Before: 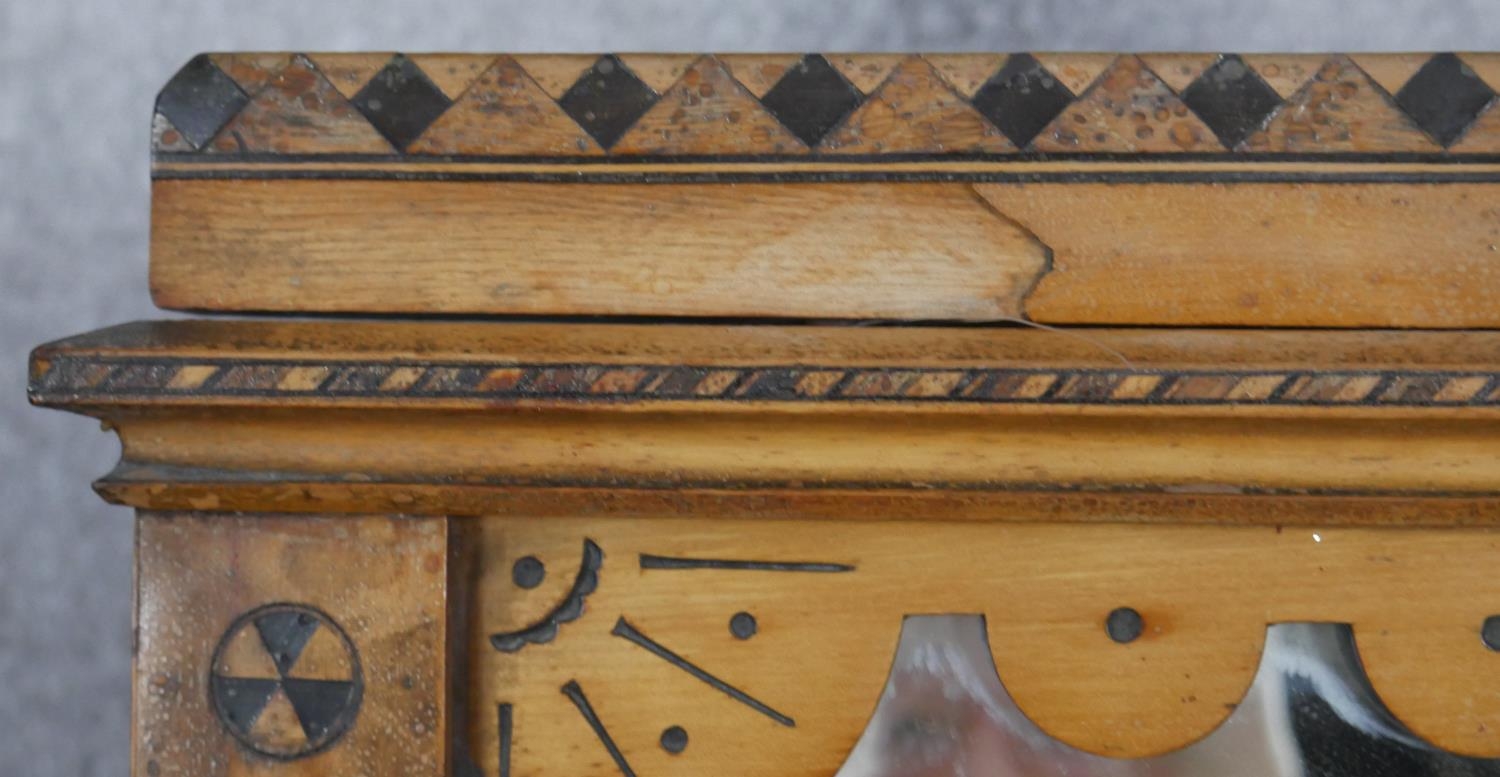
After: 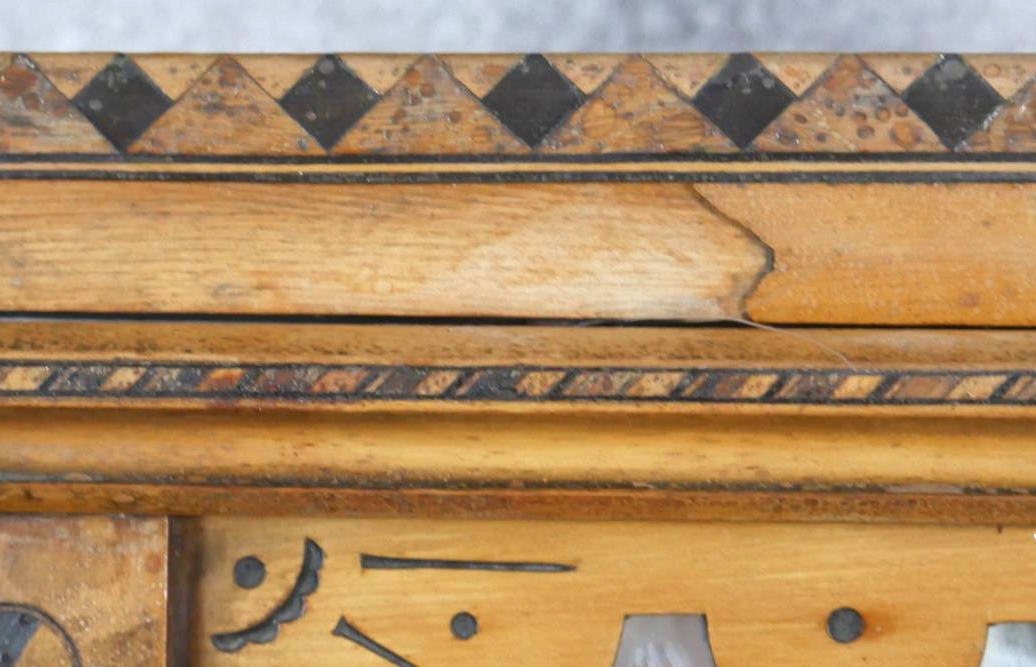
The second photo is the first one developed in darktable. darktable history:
crop: left 18.604%, right 12.186%, bottom 14.068%
exposure: black level correction 0, exposure 0.696 EV
